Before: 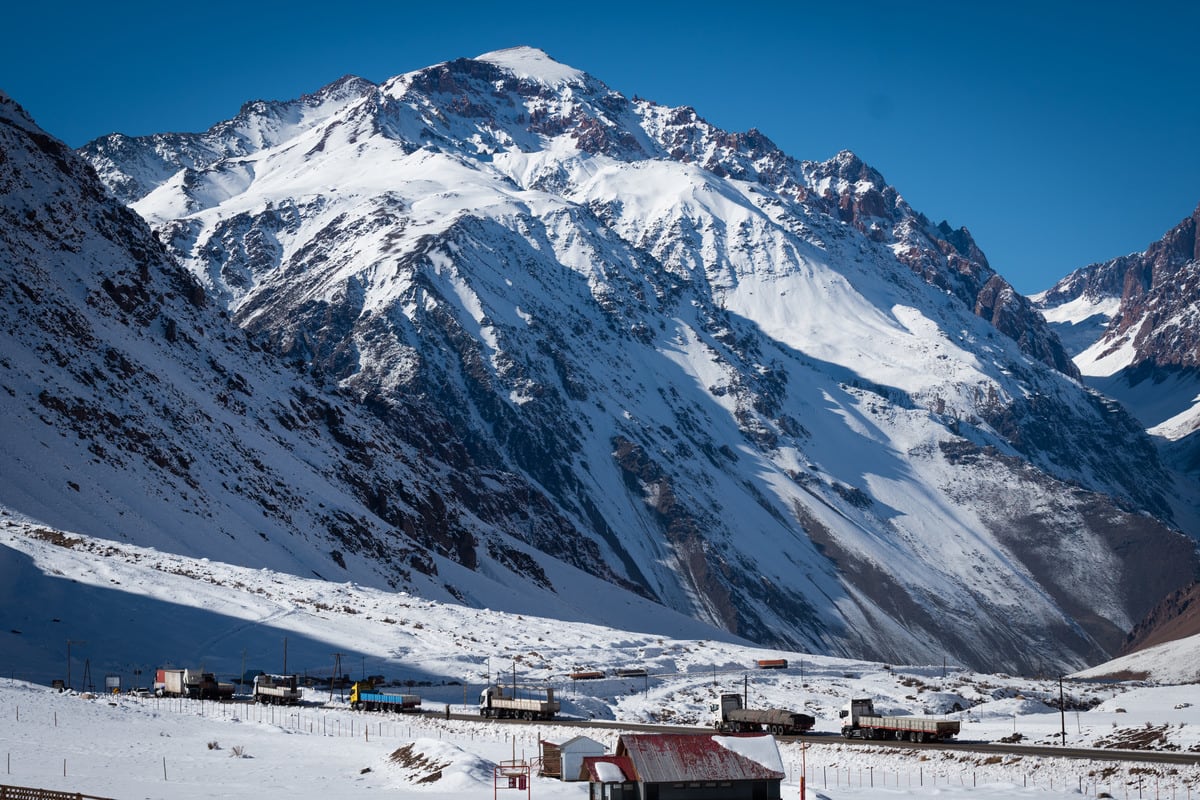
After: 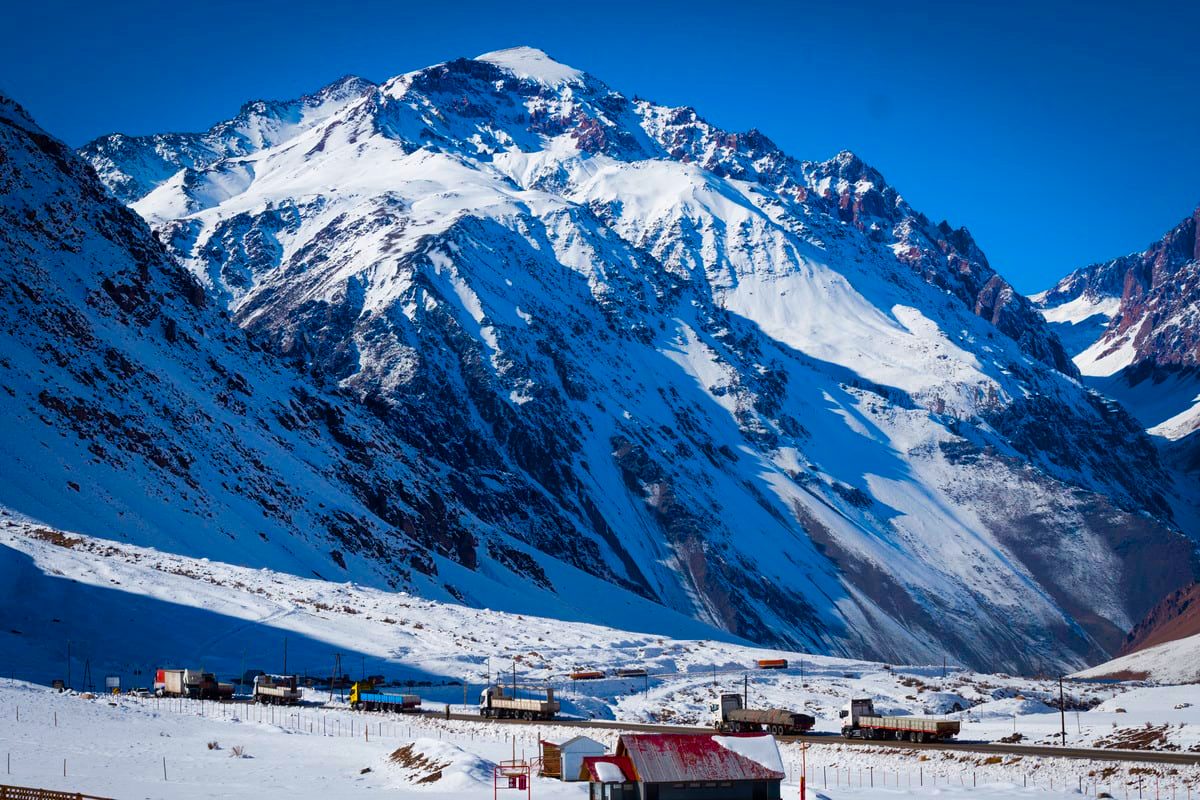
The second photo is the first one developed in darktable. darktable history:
color balance rgb: linear chroma grading › global chroma 41.997%, perceptual saturation grading › global saturation 0.871%, perceptual saturation grading › mid-tones 6.281%, perceptual saturation grading › shadows 72.089%, global vibrance 20%
